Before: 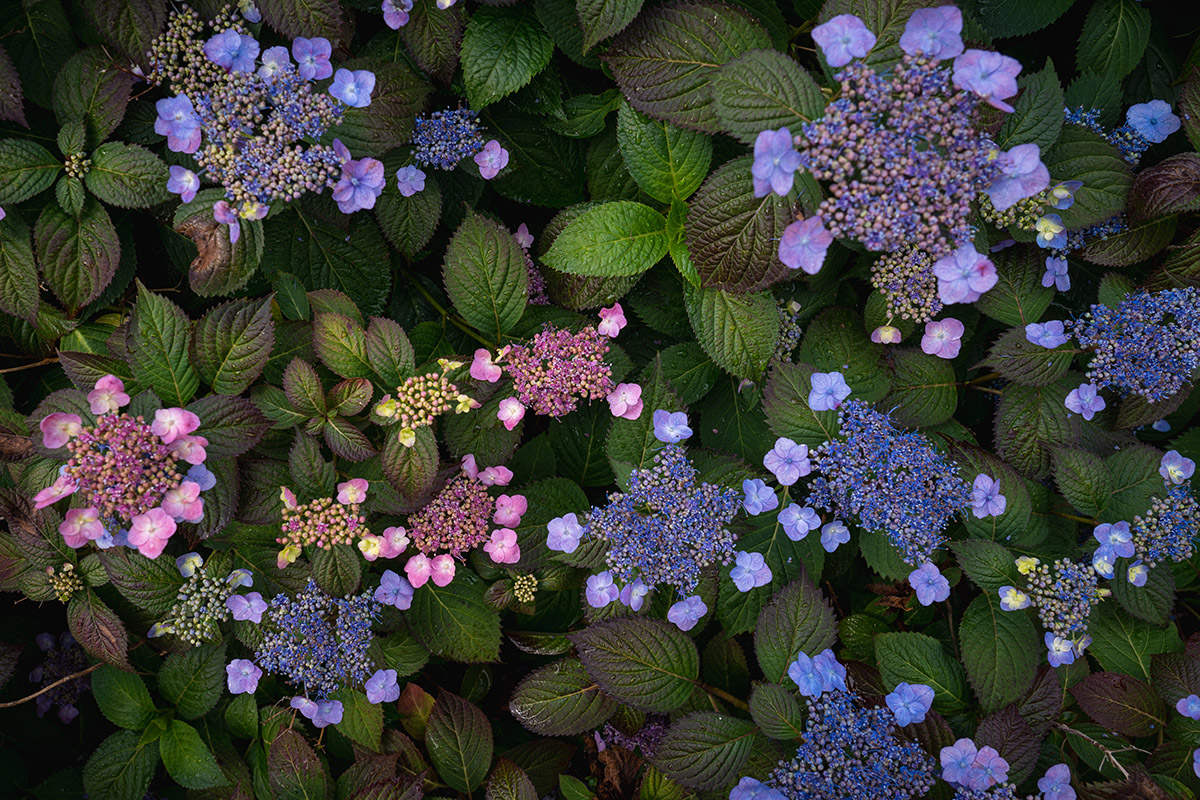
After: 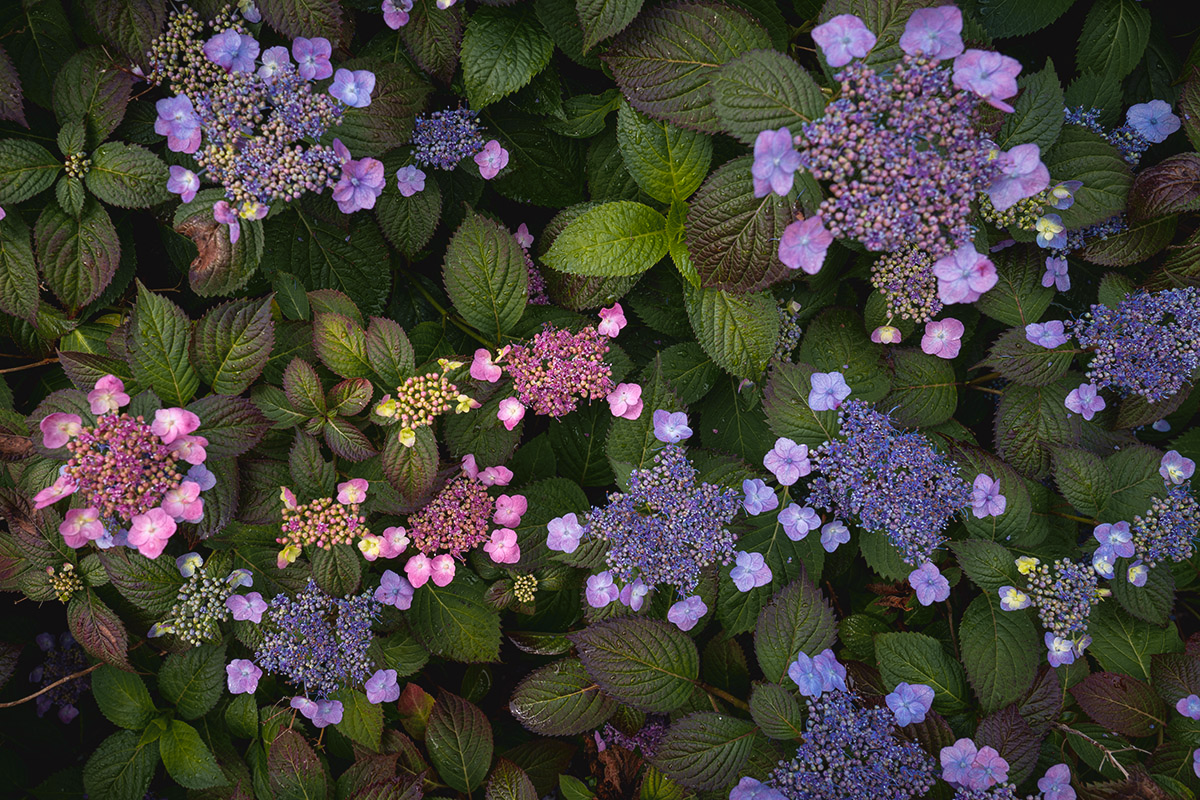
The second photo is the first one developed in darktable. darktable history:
tone curve: curves: ch0 [(0, 0.024) (0.119, 0.146) (0.474, 0.485) (0.718, 0.739) (0.817, 0.839) (1, 0.998)]; ch1 [(0, 0) (0.377, 0.416) (0.439, 0.451) (0.477, 0.477) (0.501, 0.503) (0.538, 0.544) (0.58, 0.602) (0.664, 0.676) (0.783, 0.804) (1, 1)]; ch2 [(0, 0) (0.38, 0.405) (0.463, 0.456) (0.498, 0.497) (0.524, 0.535) (0.578, 0.576) (0.648, 0.665) (1, 1)], color space Lab, independent channels, preserve colors none
